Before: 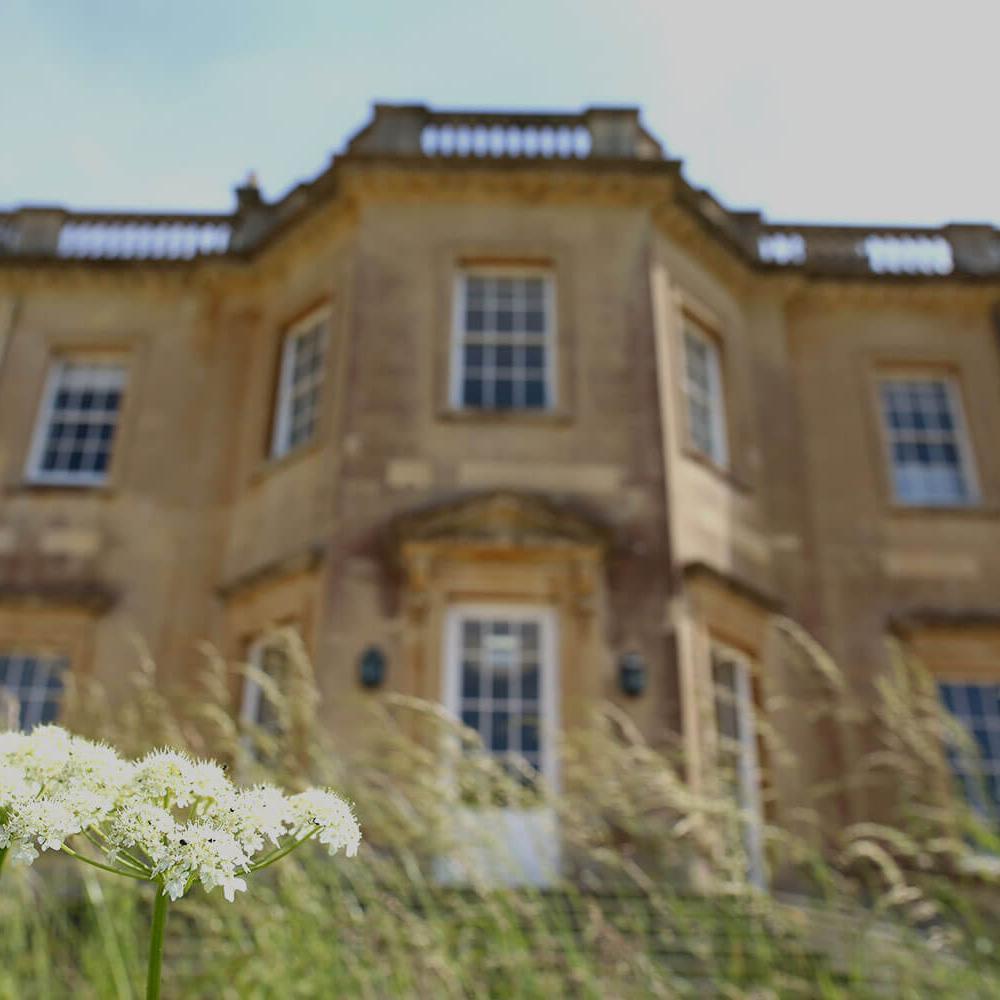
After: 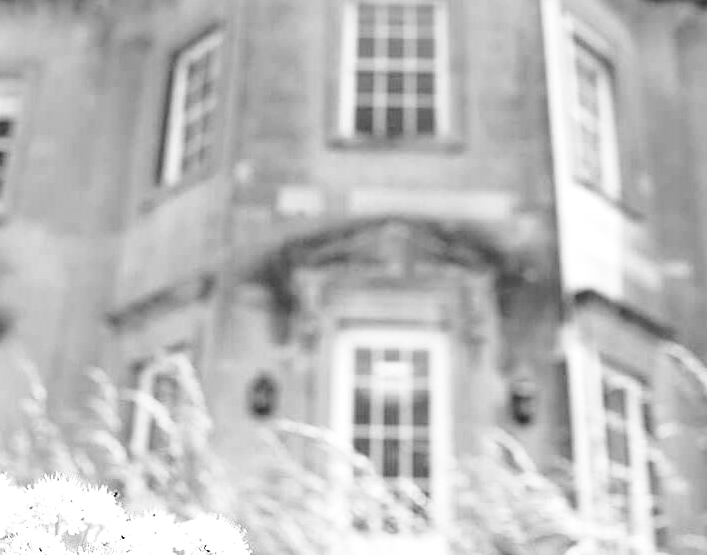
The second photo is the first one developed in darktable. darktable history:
color calibration: output gray [0.21, 0.42, 0.37, 0], illuminant same as pipeline (D50), adaptation XYZ, x 0.347, y 0.358, temperature 5019.08 K
crop: left 10.934%, top 27.32%, right 18.291%, bottom 17.157%
exposure: exposure 1.206 EV, compensate exposure bias true, compensate highlight preservation false
base curve: curves: ch0 [(0, 0) (0.036, 0.037) (0.121, 0.228) (0.46, 0.76) (0.859, 0.983) (1, 1)], preserve colors none
